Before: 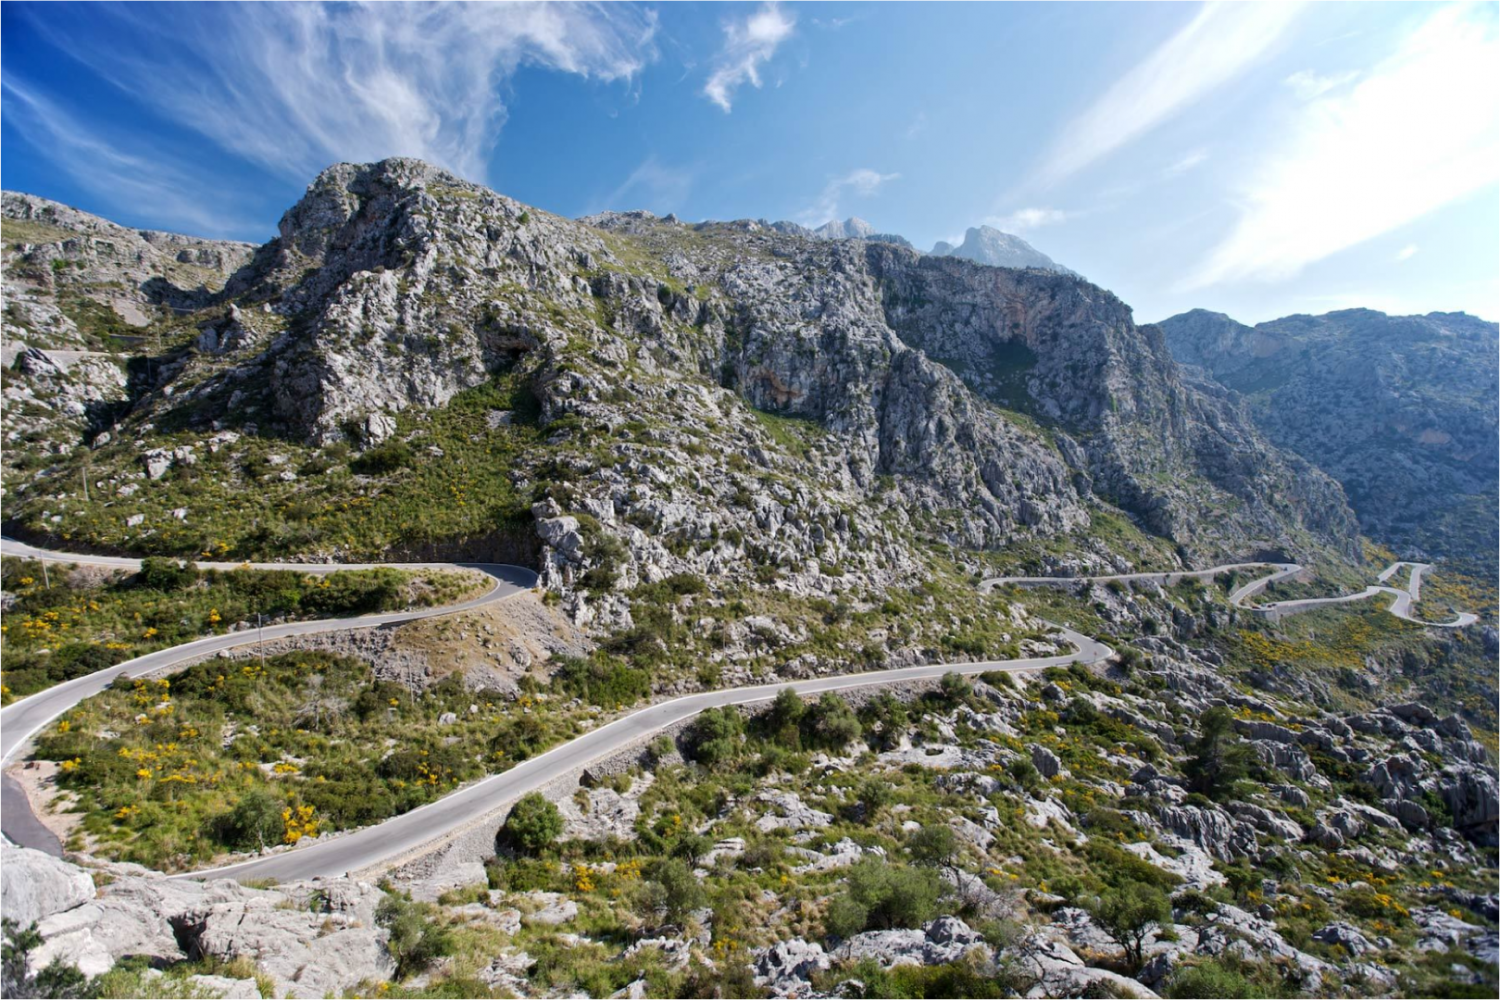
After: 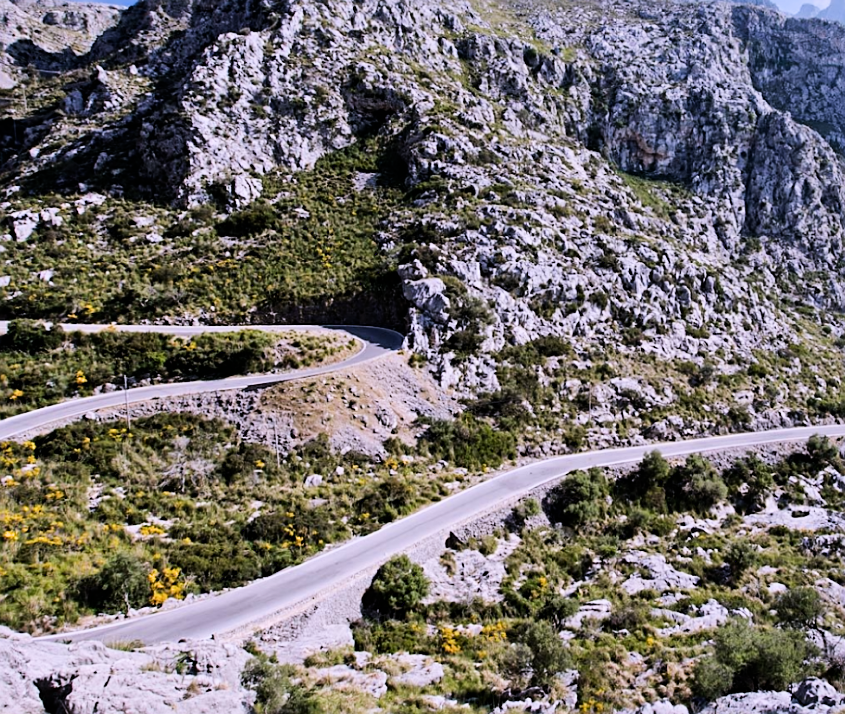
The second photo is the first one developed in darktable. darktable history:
crop: left 8.966%, top 23.852%, right 34.699%, bottom 4.703%
tone equalizer: -8 EV -0.75 EV, -7 EV -0.7 EV, -6 EV -0.6 EV, -5 EV -0.4 EV, -3 EV 0.4 EV, -2 EV 0.6 EV, -1 EV 0.7 EV, +0 EV 0.75 EV, edges refinement/feathering 500, mask exposure compensation -1.57 EV, preserve details no
shadows and highlights: soften with gaussian
white balance: red 1.042, blue 1.17
sharpen: on, module defaults
filmic rgb: black relative exposure -8.15 EV, white relative exposure 3.76 EV, hardness 4.46
